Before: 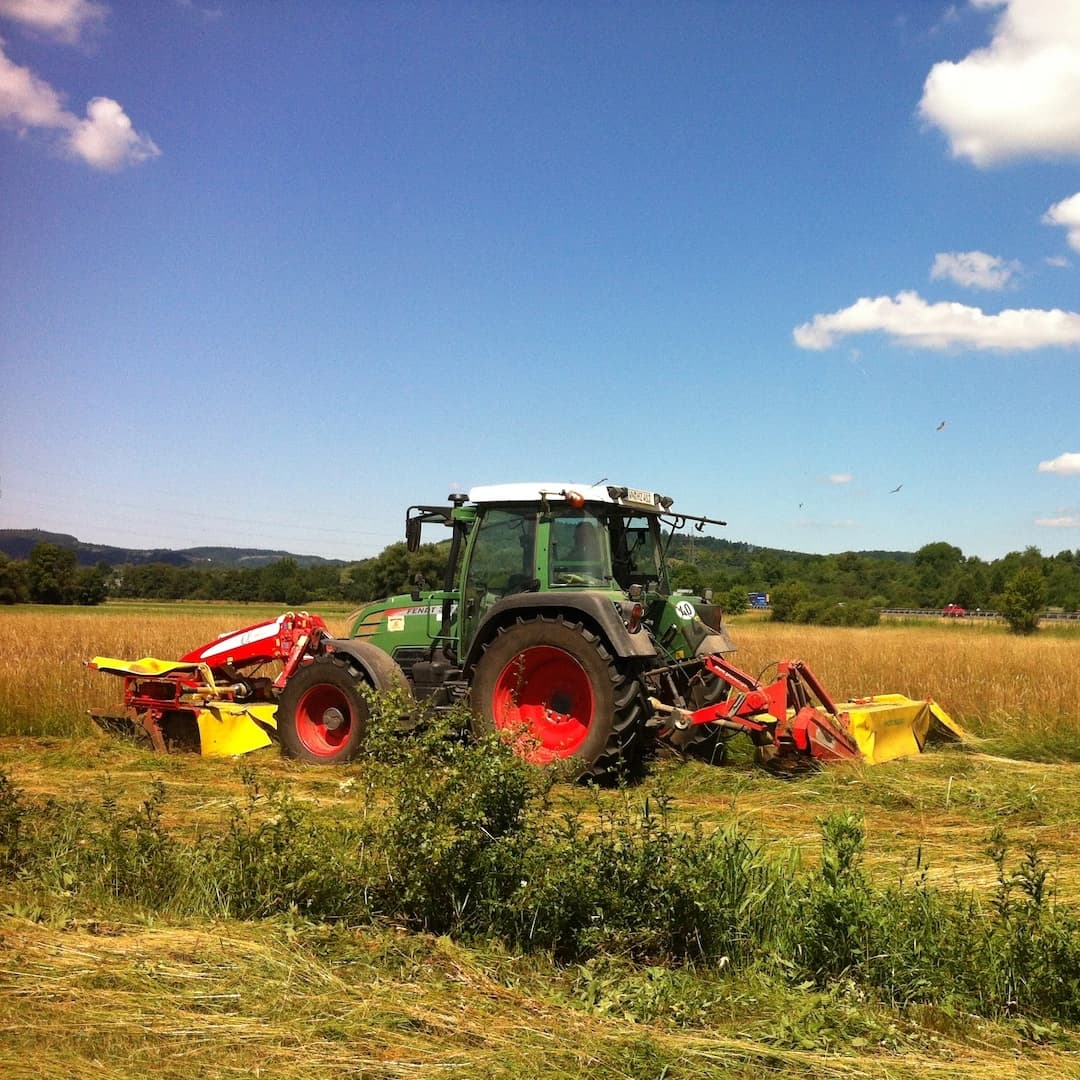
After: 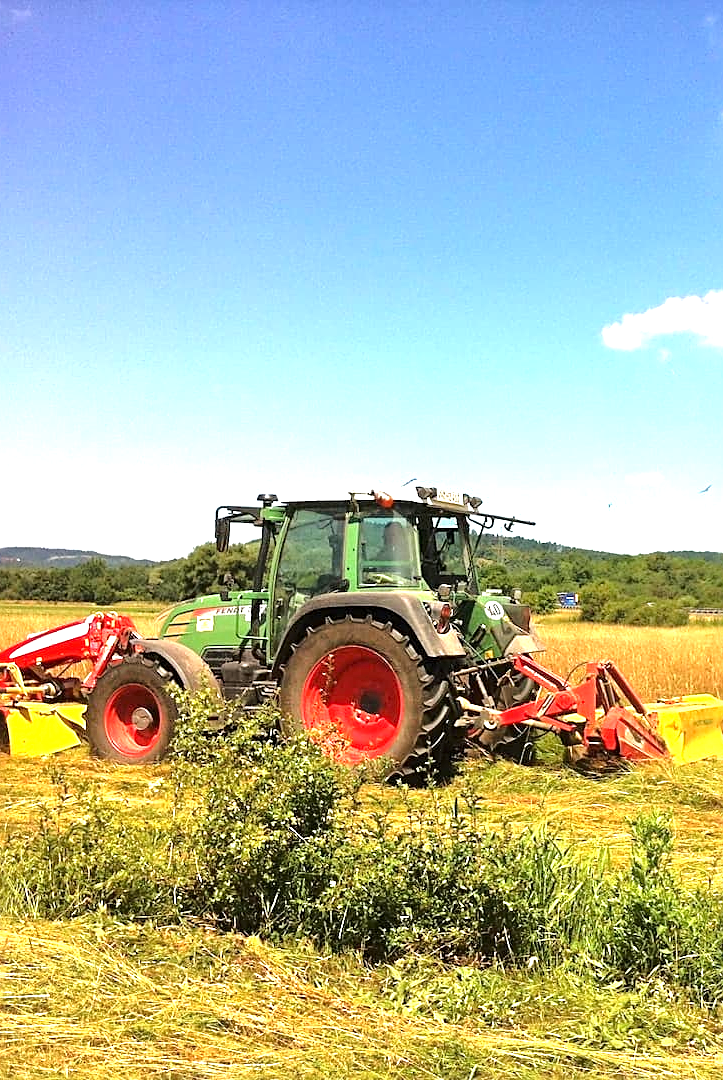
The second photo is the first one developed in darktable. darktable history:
crop and rotate: left 17.719%, right 15.244%
tone equalizer: -8 EV 0.029 EV, -7 EV -0.007 EV, -6 EV 0.034 EV, -5 EV 0.04 EV, -4 EV 0.293 EV, -3 EV 0.642 EV, -2 EV 0.586 EV, -1 EV 0.199 EV, +0 EV 0.048 EV, mask exposure compensation -0.495 EV
exposure: black level correction 0, exposure 1.105 EV, compensate exposure bias true, compensate highlight preservation false
sharpen: on, module defaults
